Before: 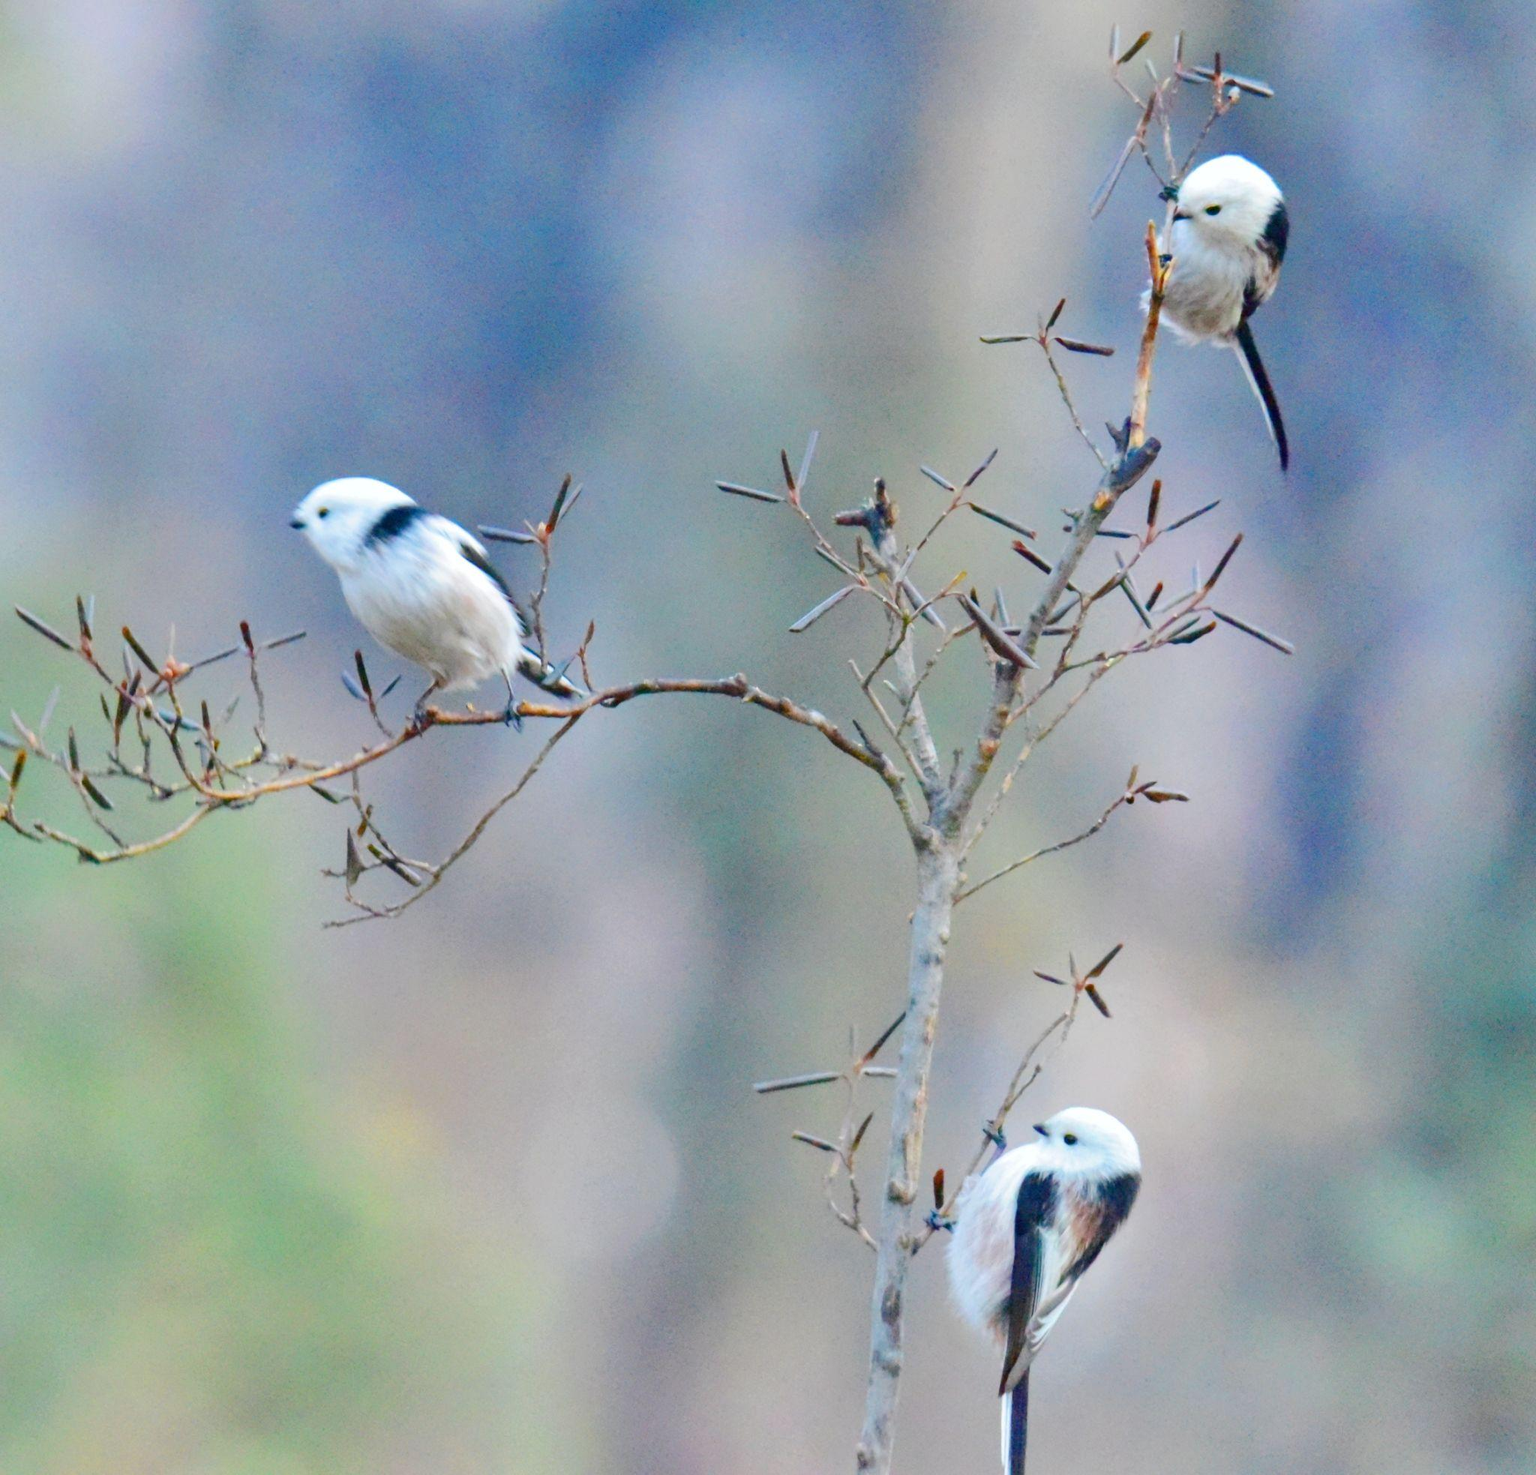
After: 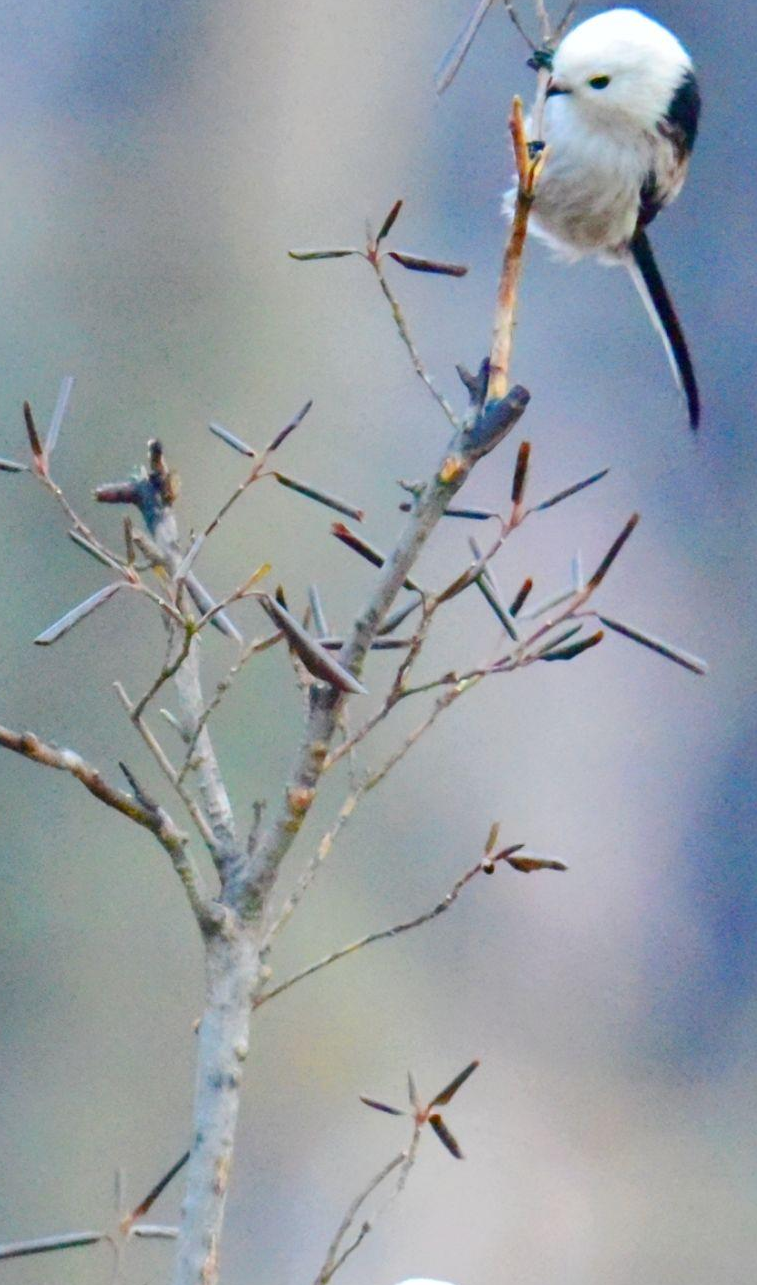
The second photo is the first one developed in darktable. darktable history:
crop and rotate: left 49.742%, top 10.134%, right 13.257%, bottom 24.501%
